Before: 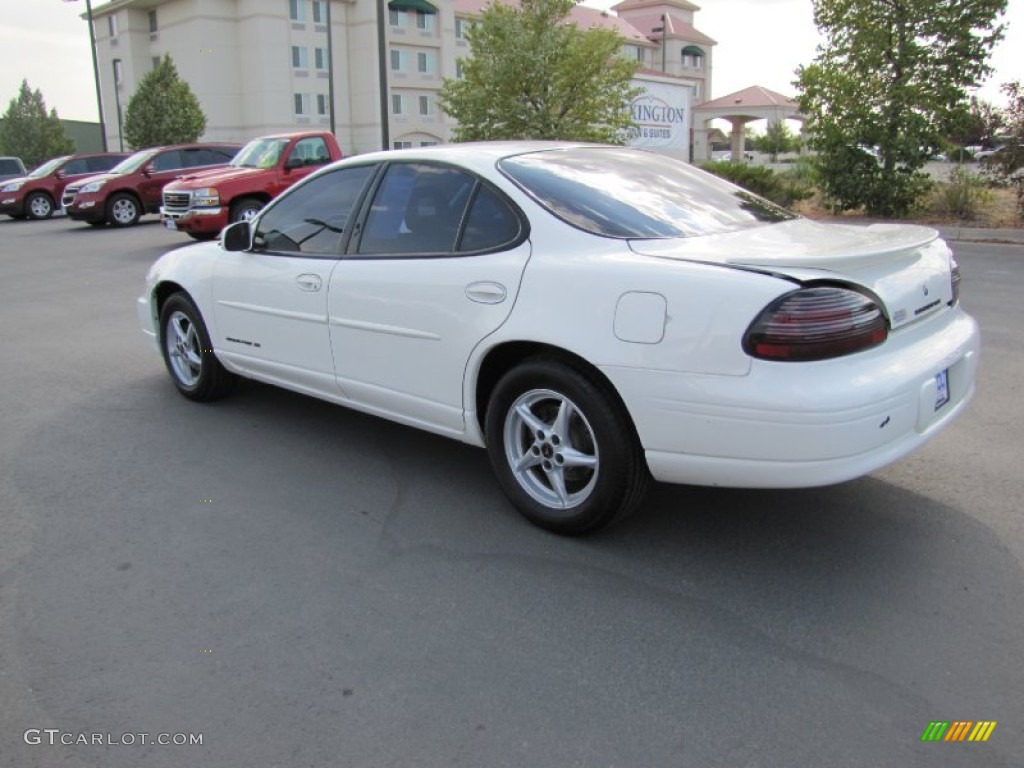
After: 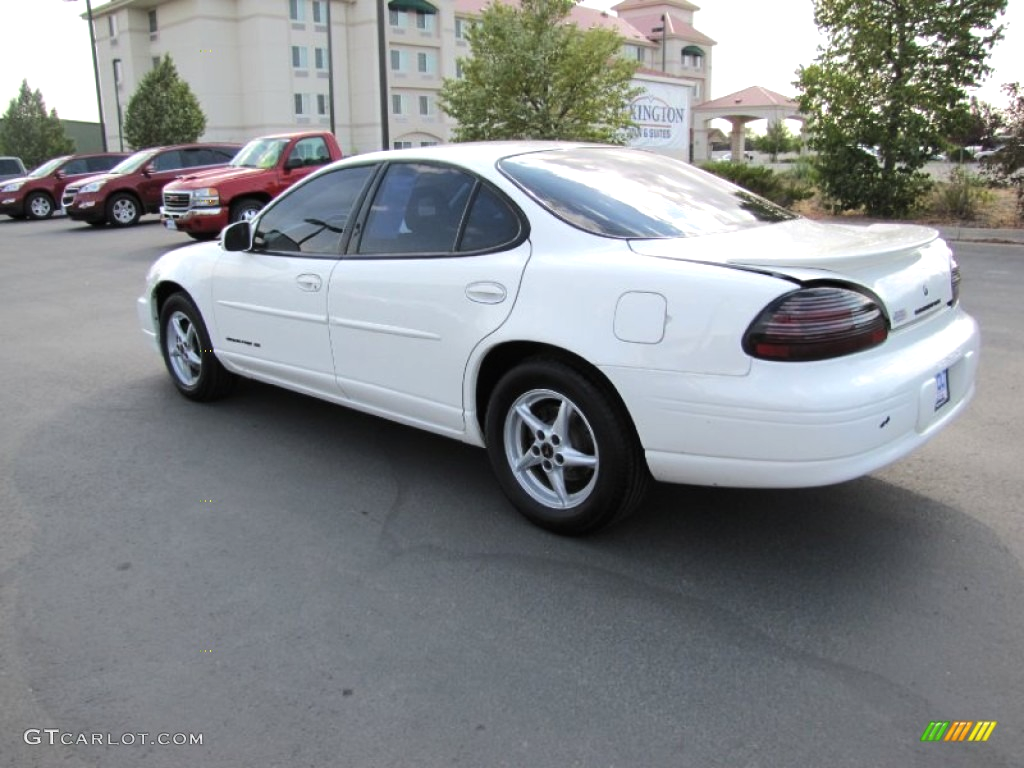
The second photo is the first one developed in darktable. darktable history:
tone equalizer: -8 EV -0.434 EV, -7 EV -0.358 EV, -6 EV -0.365 EV, -5 EV -0.259 EV, -3 EV 0.257 EV, -2 EV 0.309 EV, -1 EV 0.41 EV, +0 EV 0.424 EV, edges refinement/feathering 500, mask exposure compensation -1.57 EV, preserve details no
